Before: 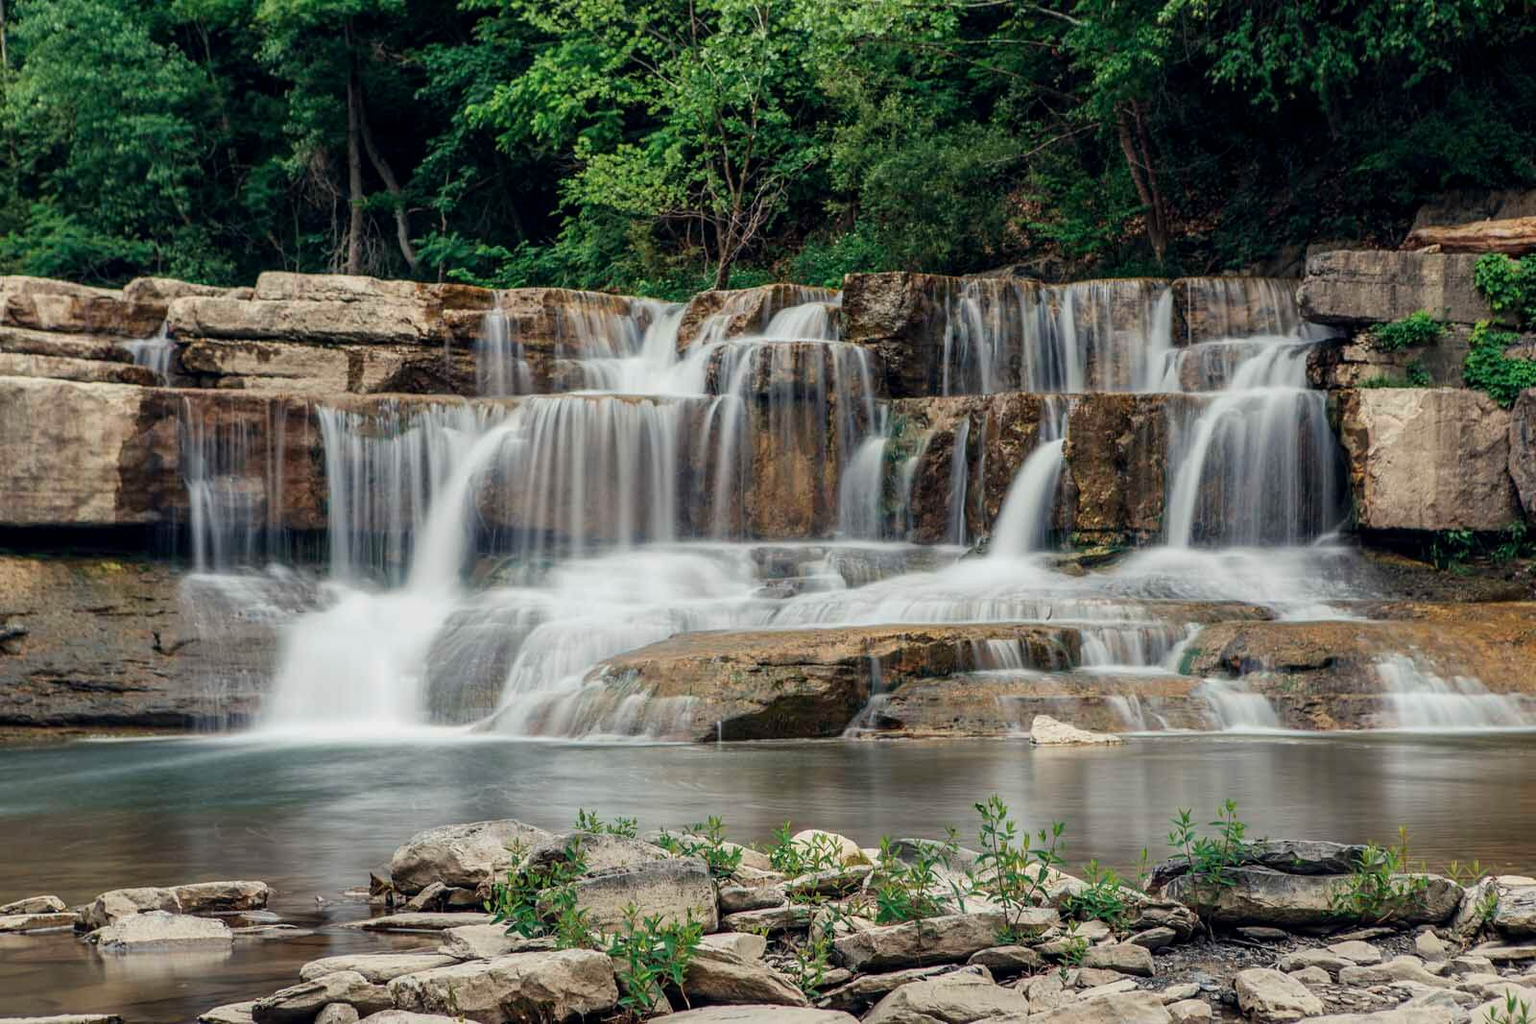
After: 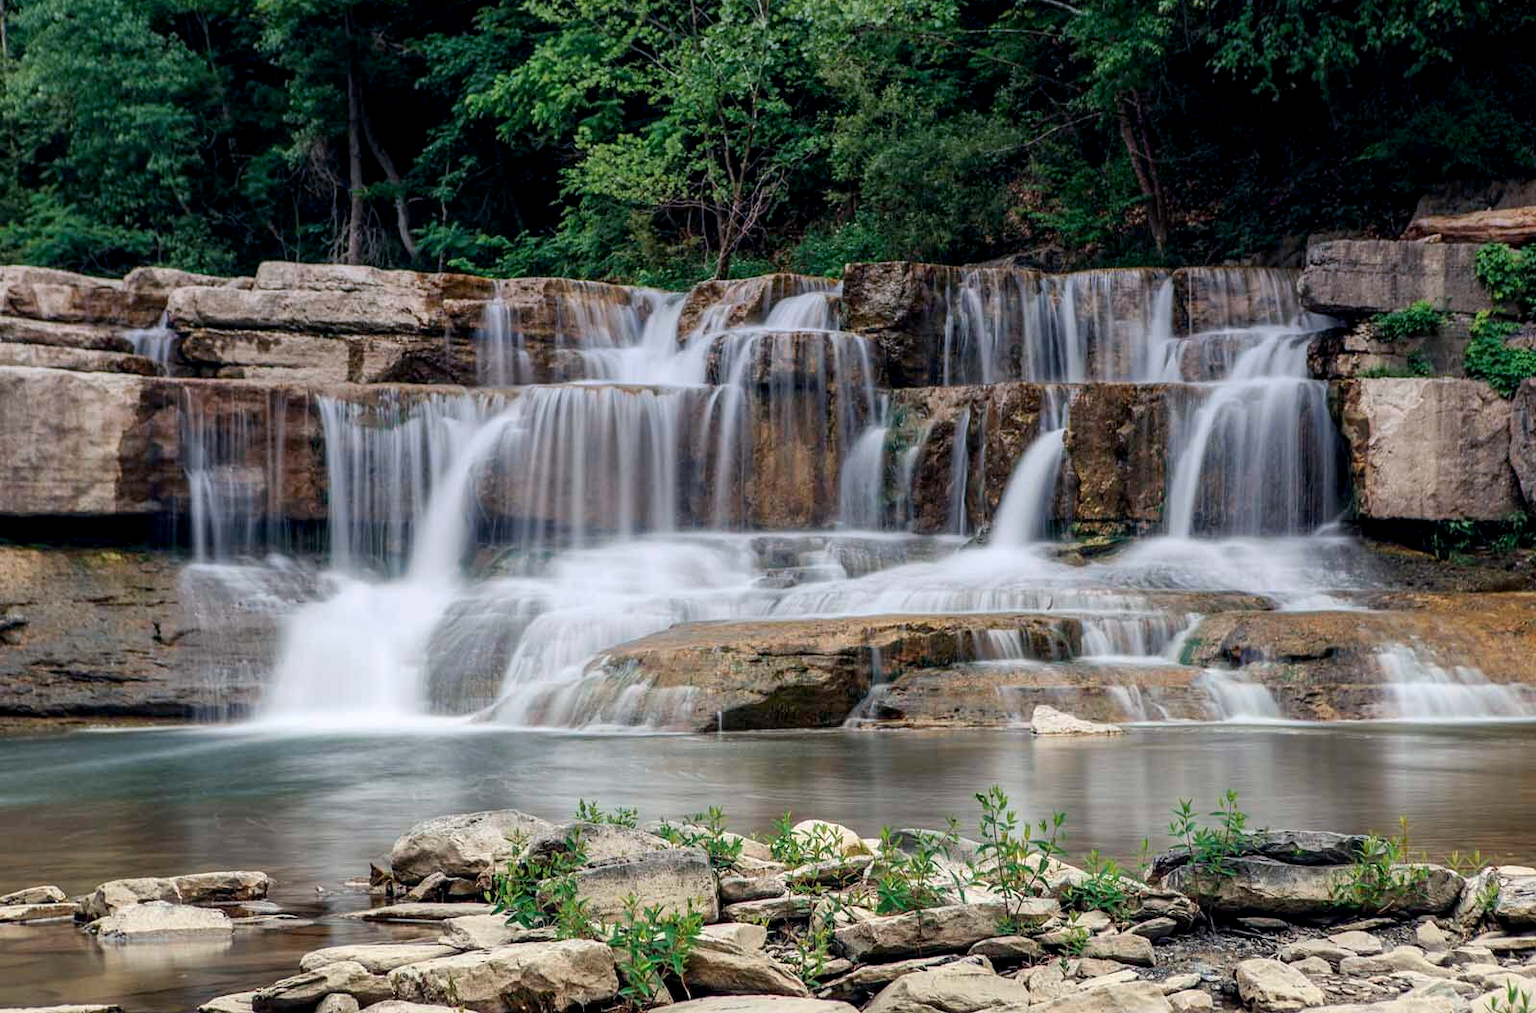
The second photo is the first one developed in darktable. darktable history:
crop: top 1.049%, right 0.001%
exposure: black level correction 0.003, exposure 0.383 EV, compensate highlight preservation false
graduated density: hue 238.83°, saturation 50%
